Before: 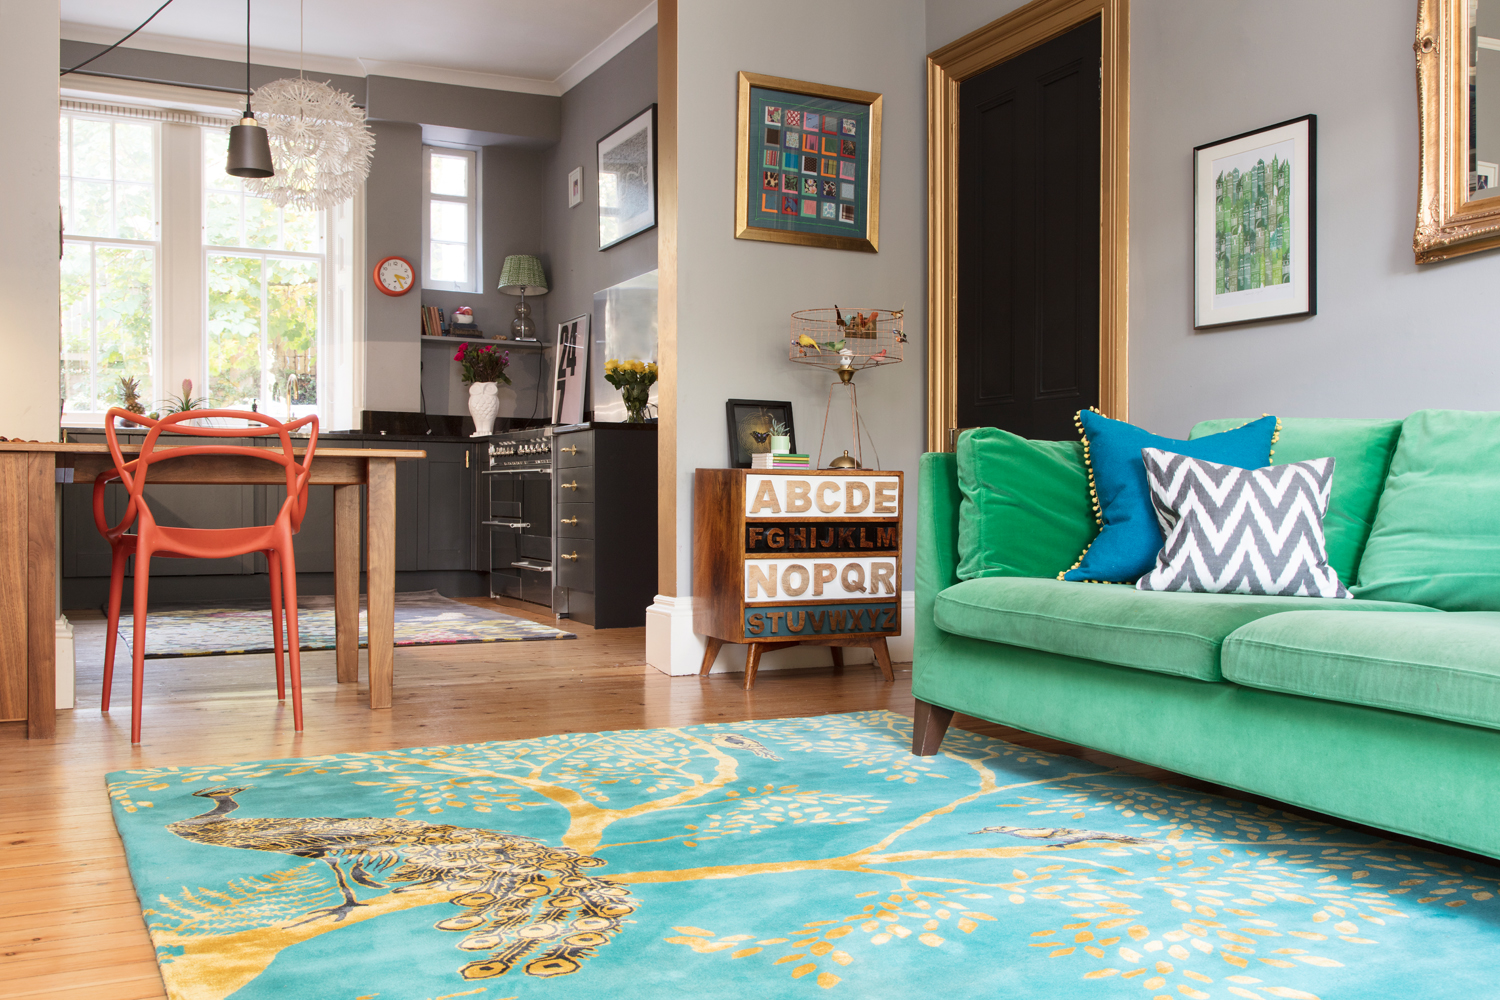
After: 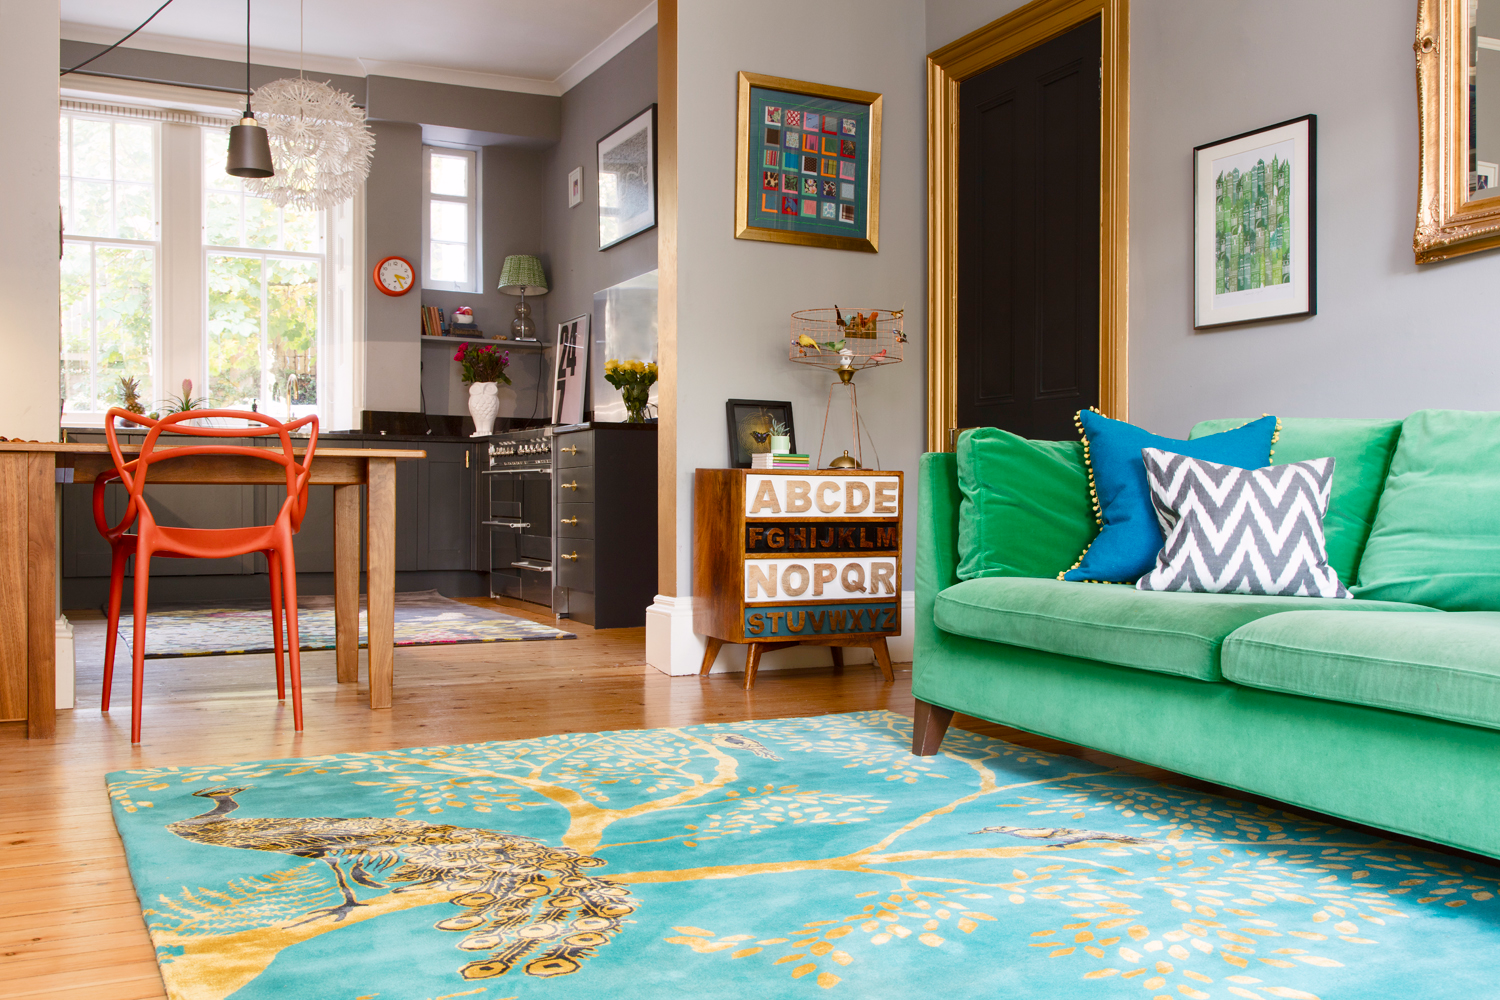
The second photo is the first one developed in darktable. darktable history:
color balance rgb: highlights gain › chroma 0.265%, highlights gain › hue 332.32°, perceptual saturation grading › global saturation 20%, perceptual saturation grading › highlights -24.996%, perceptual saturation grading › shadows 49.913%, global vibrance 3.833%
